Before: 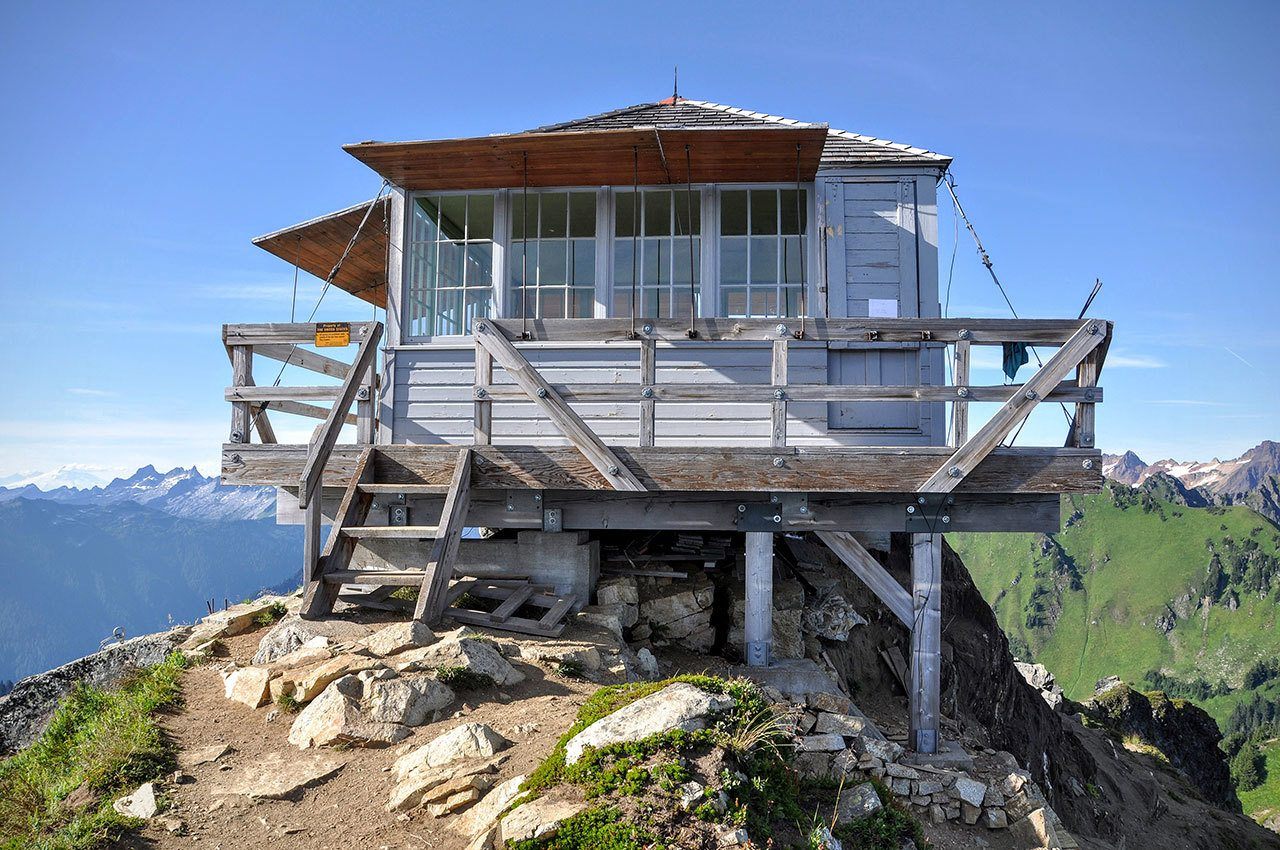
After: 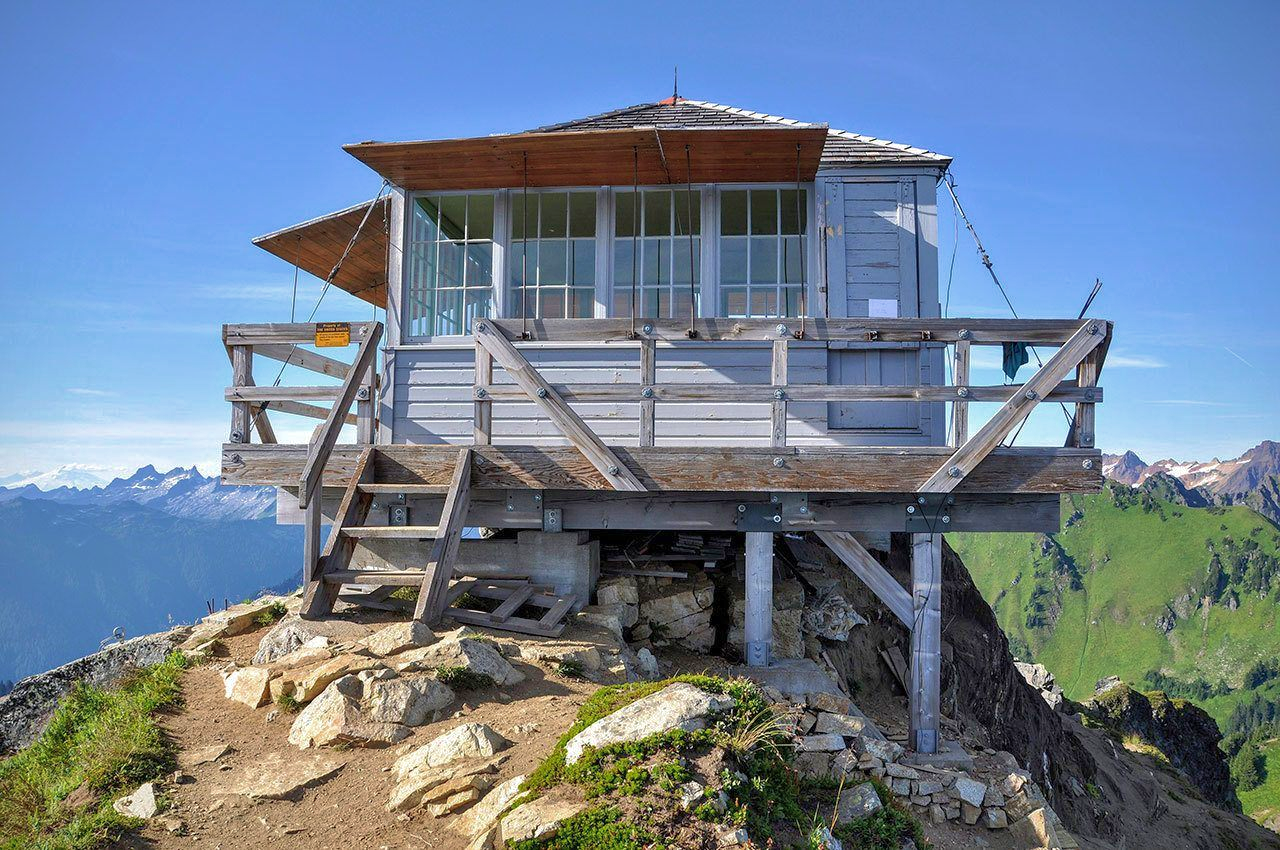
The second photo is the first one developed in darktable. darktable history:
velvia: on, module defaults
shadows and highlights: on, module defaults
tone equalizer: edges refinement/feathering 500, mask exposure compensation -1.57 EV, preserve details no
